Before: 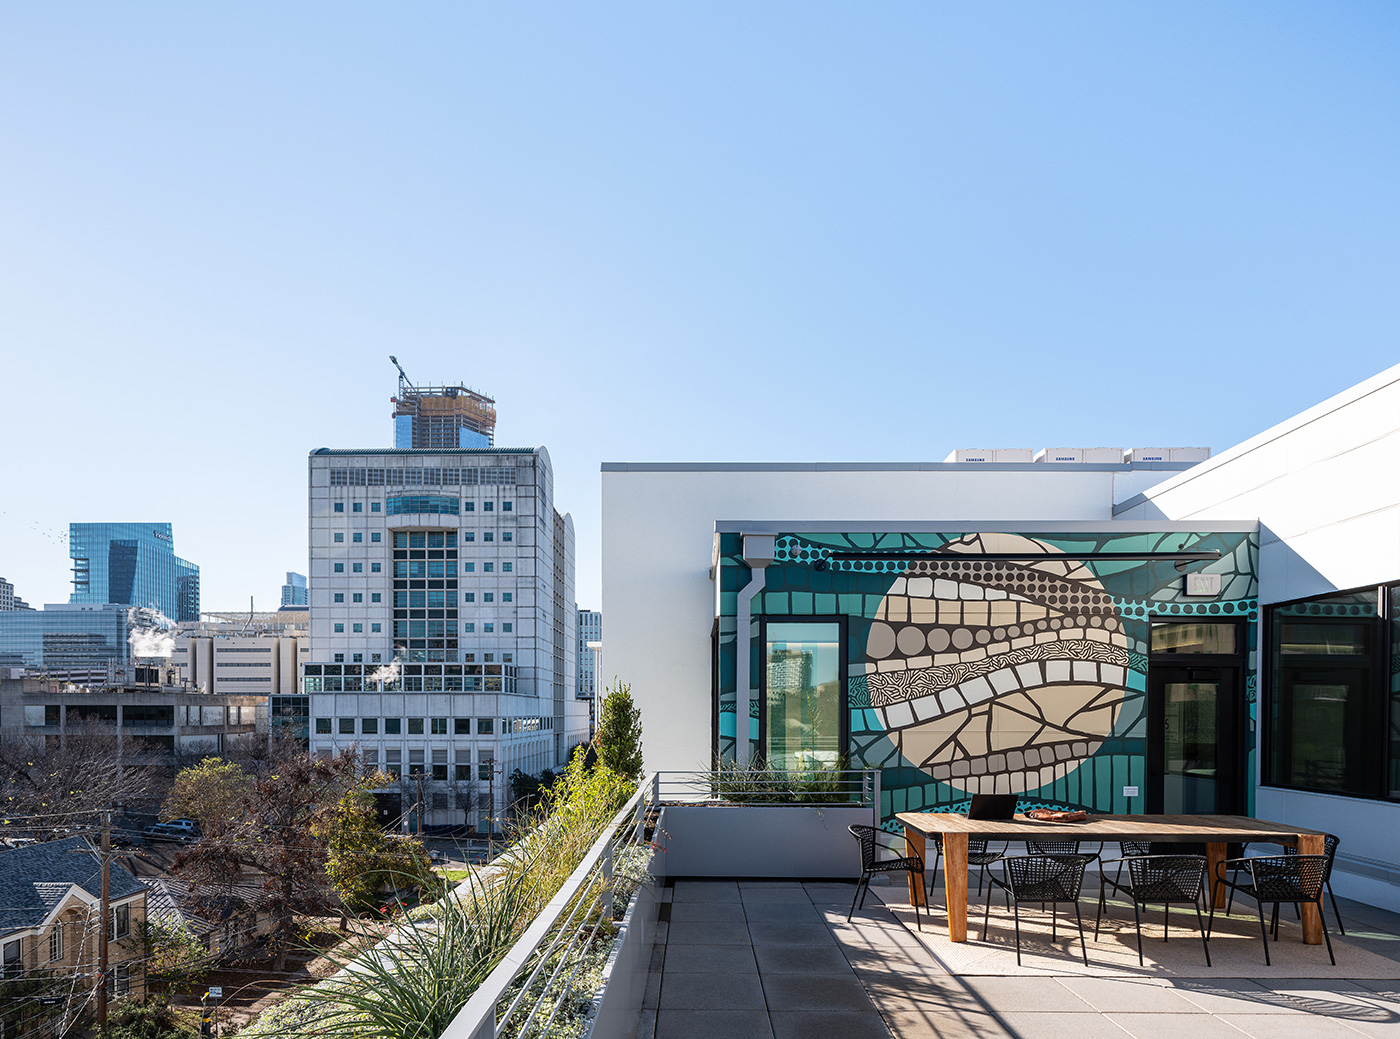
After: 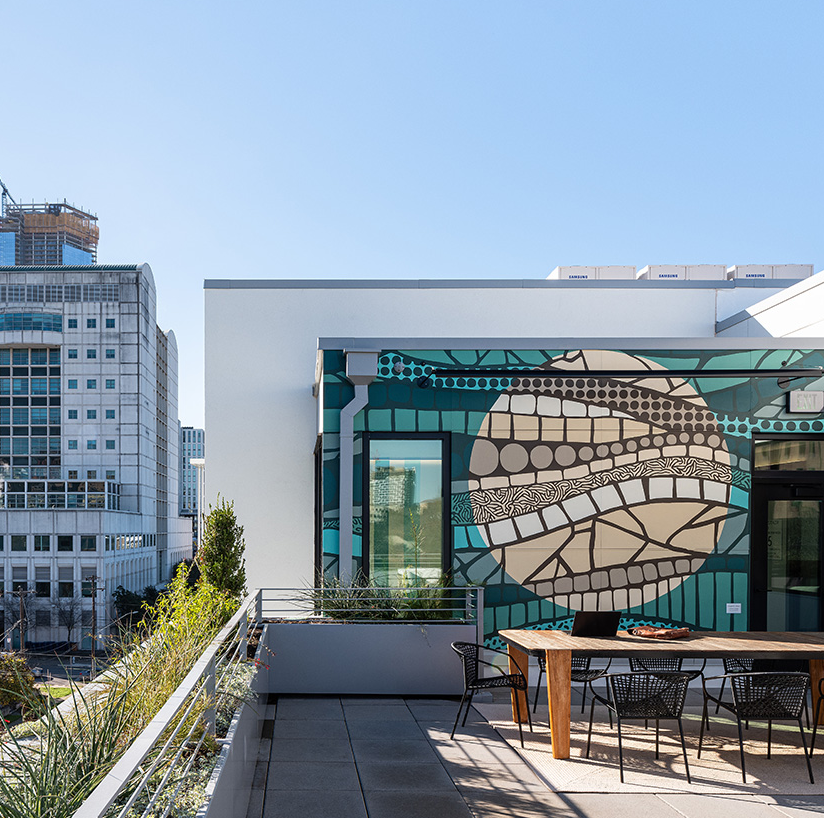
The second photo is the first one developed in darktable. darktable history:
crop and rotate: left 28.406%, top 17.658%, right 12.73%, bottom 3.611%
